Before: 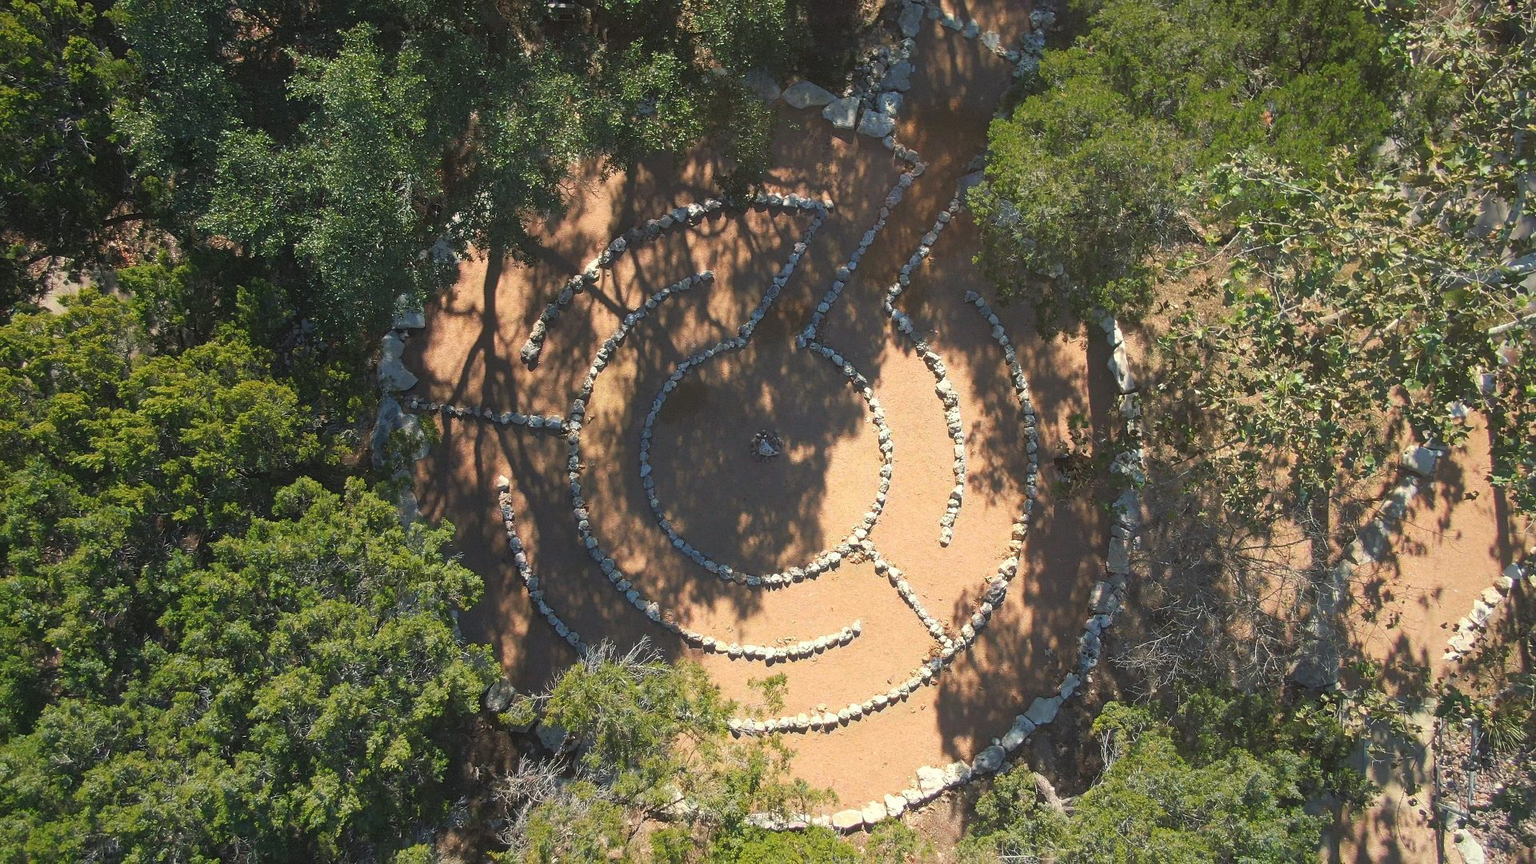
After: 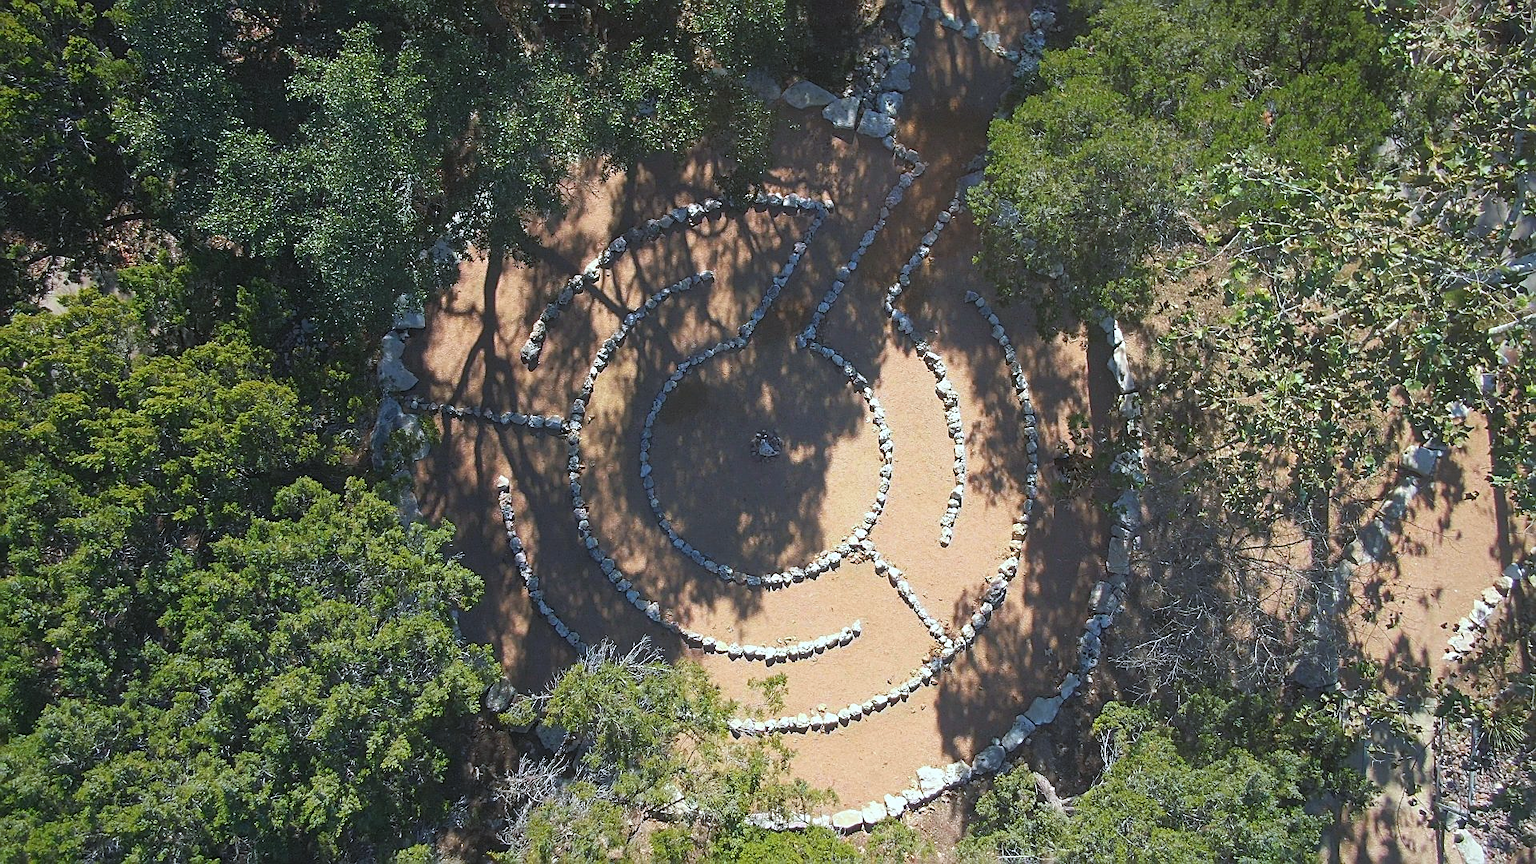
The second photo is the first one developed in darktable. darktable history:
white balance: red 0.931, blue 1.11
sharpen: on, module defaults
